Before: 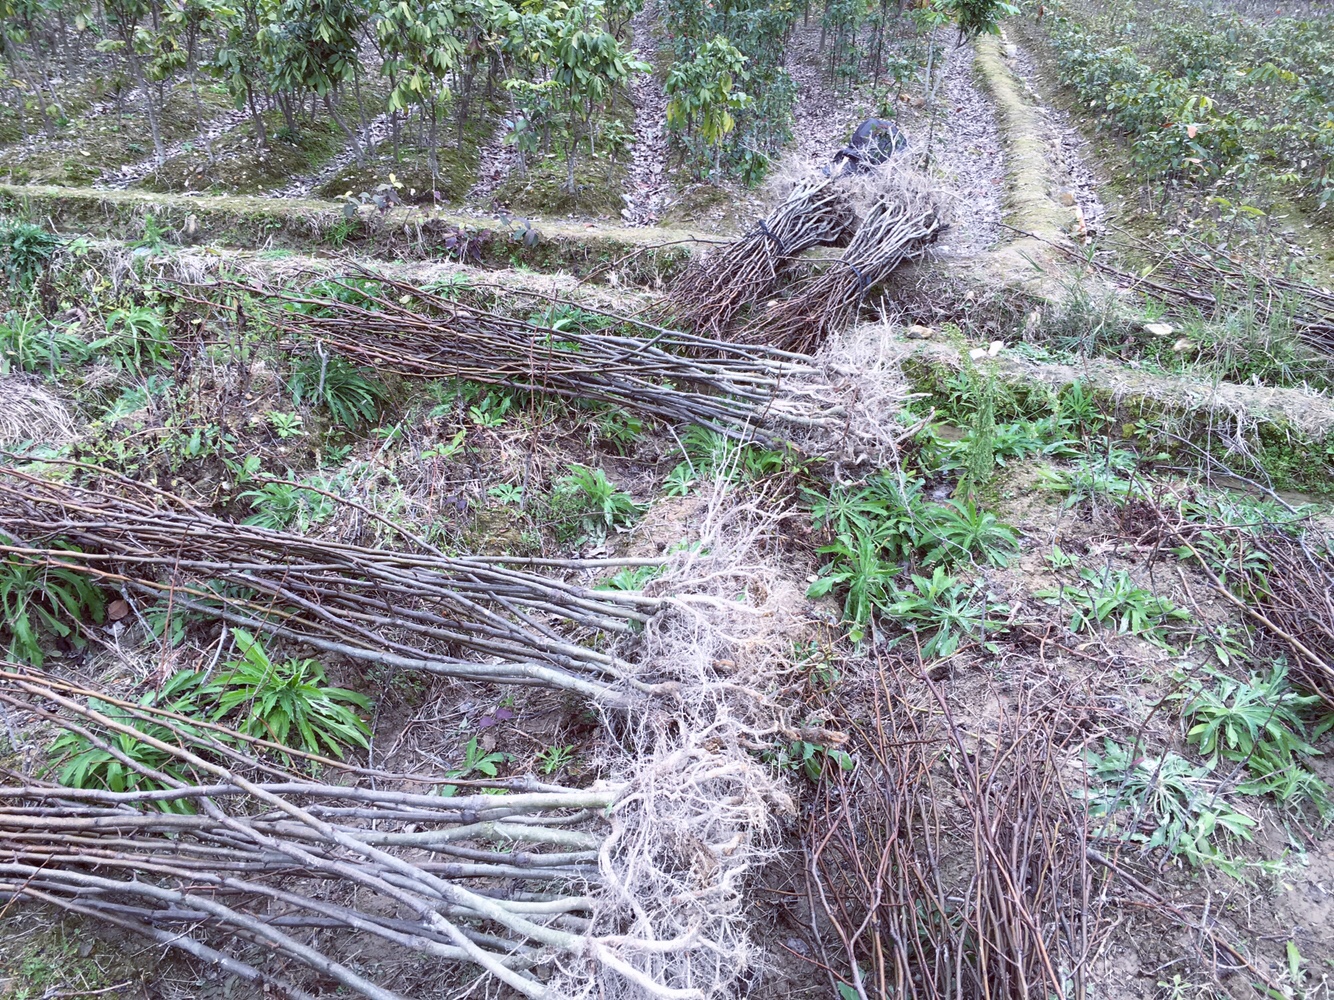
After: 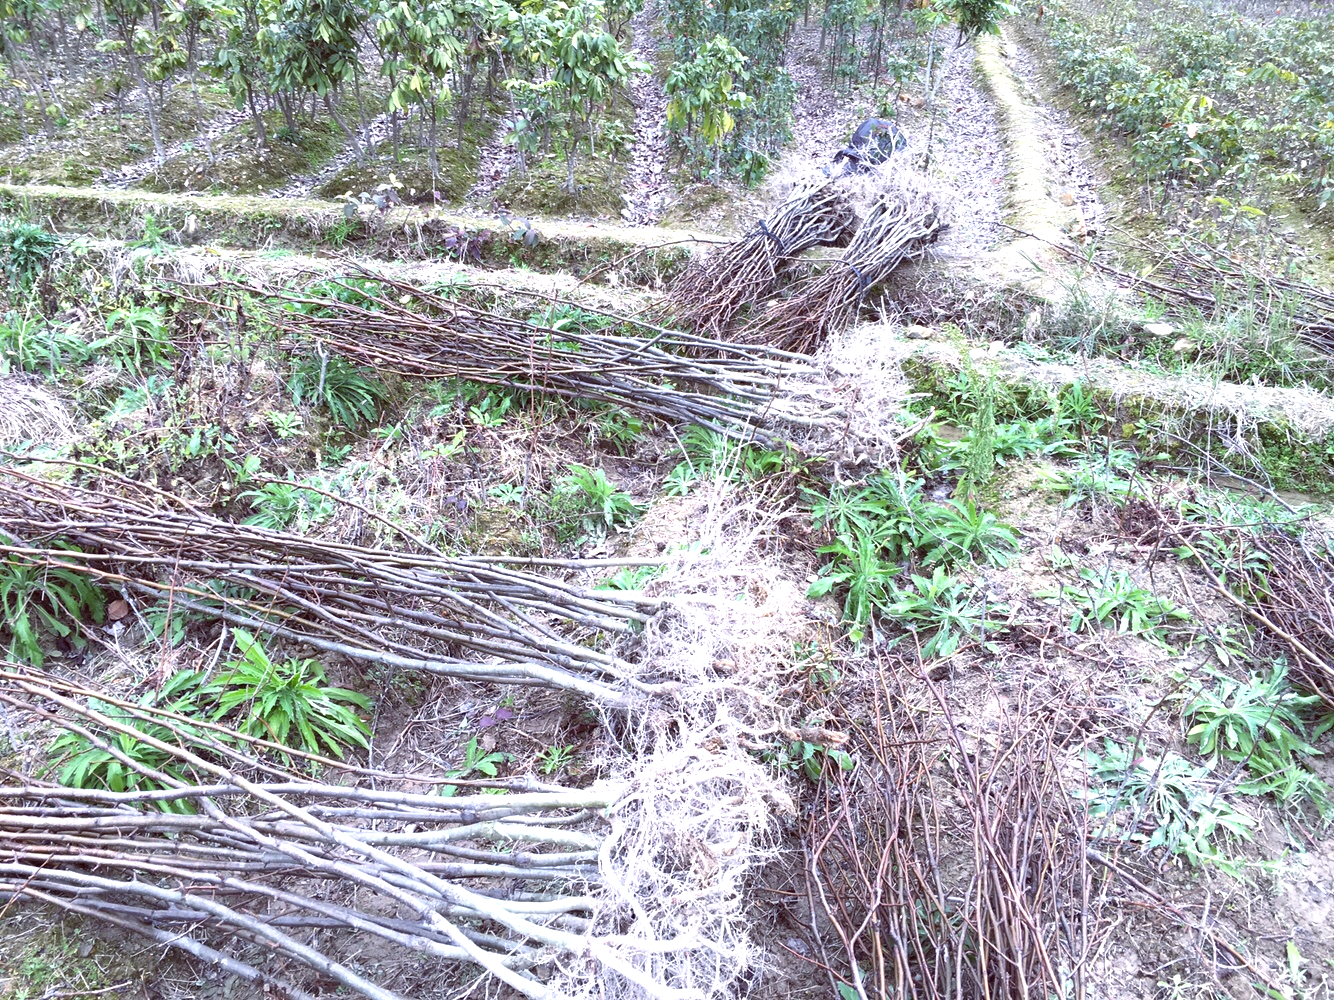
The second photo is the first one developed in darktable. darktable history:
color zones: curves: ch0 [(0, 0.5) (0.143, 0.5) (0.286, 0.5) (0.429, 0.5) (0.571, 0.5) (0.714, 0.476) (0.857, 0.5) (1, 0.5)]; ch2 [(0, 0.5) (0.143, 0.5) (0.286, 0.5) (0.429, 0.5) (0.571, 0.5) (0.714, 0.487) (0.857, 0.5) (1, 0.5)]
exposure: exposure 0.662 EV, compensate highlight preservation false
